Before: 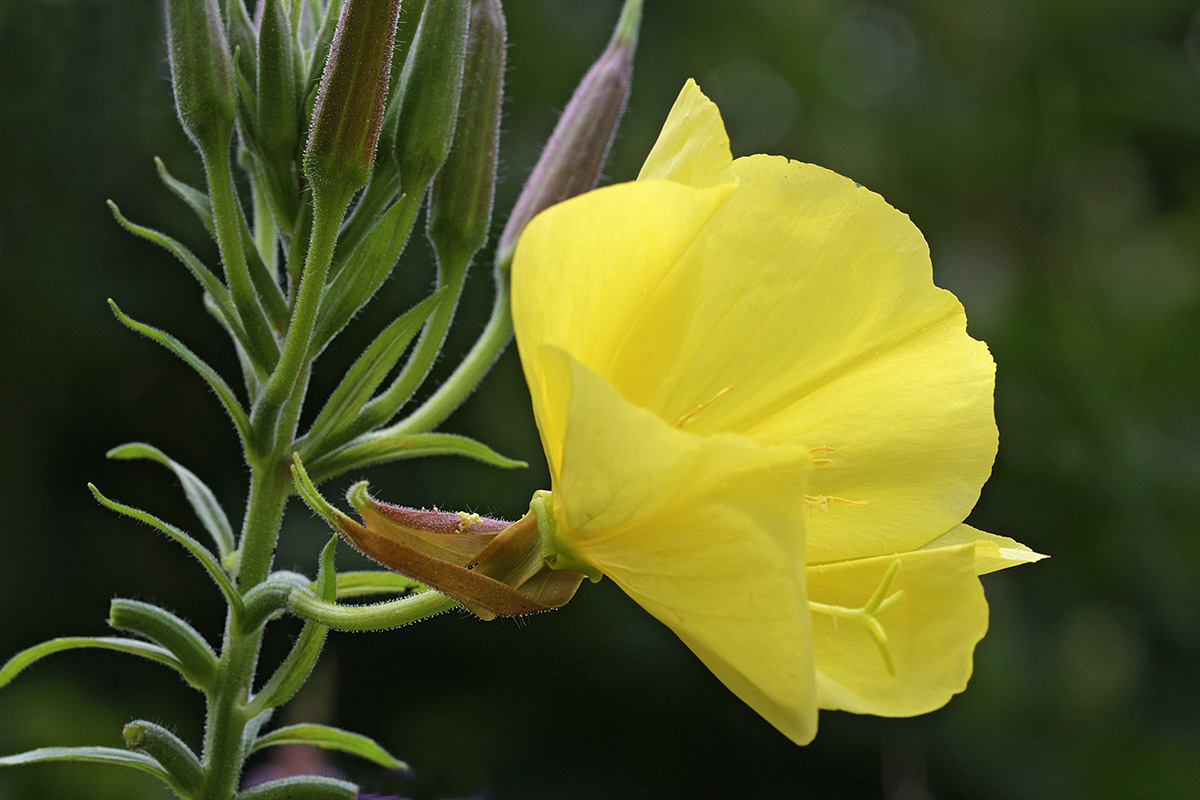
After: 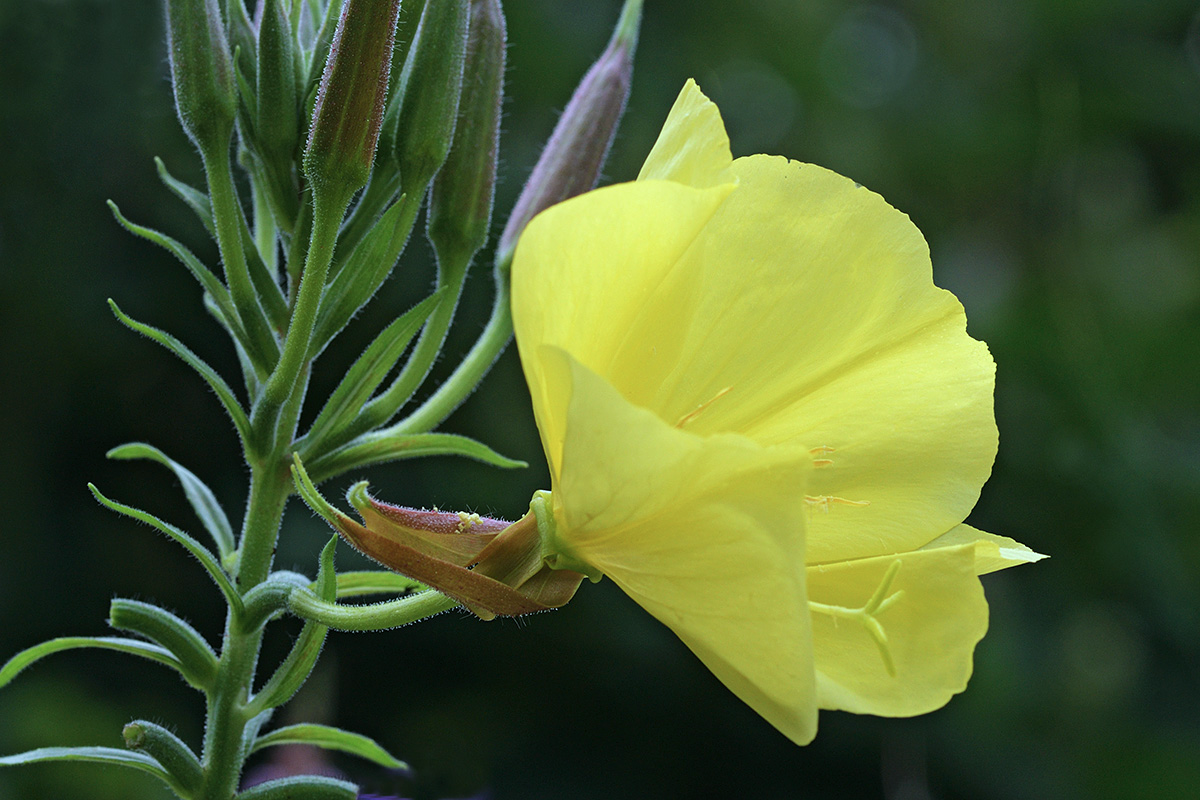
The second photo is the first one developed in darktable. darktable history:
color calibration: illuminant Planckian (black body), x 0.378, y 0.375, temperature 4022.07 K, saturation algorithm version 1 (2020)
